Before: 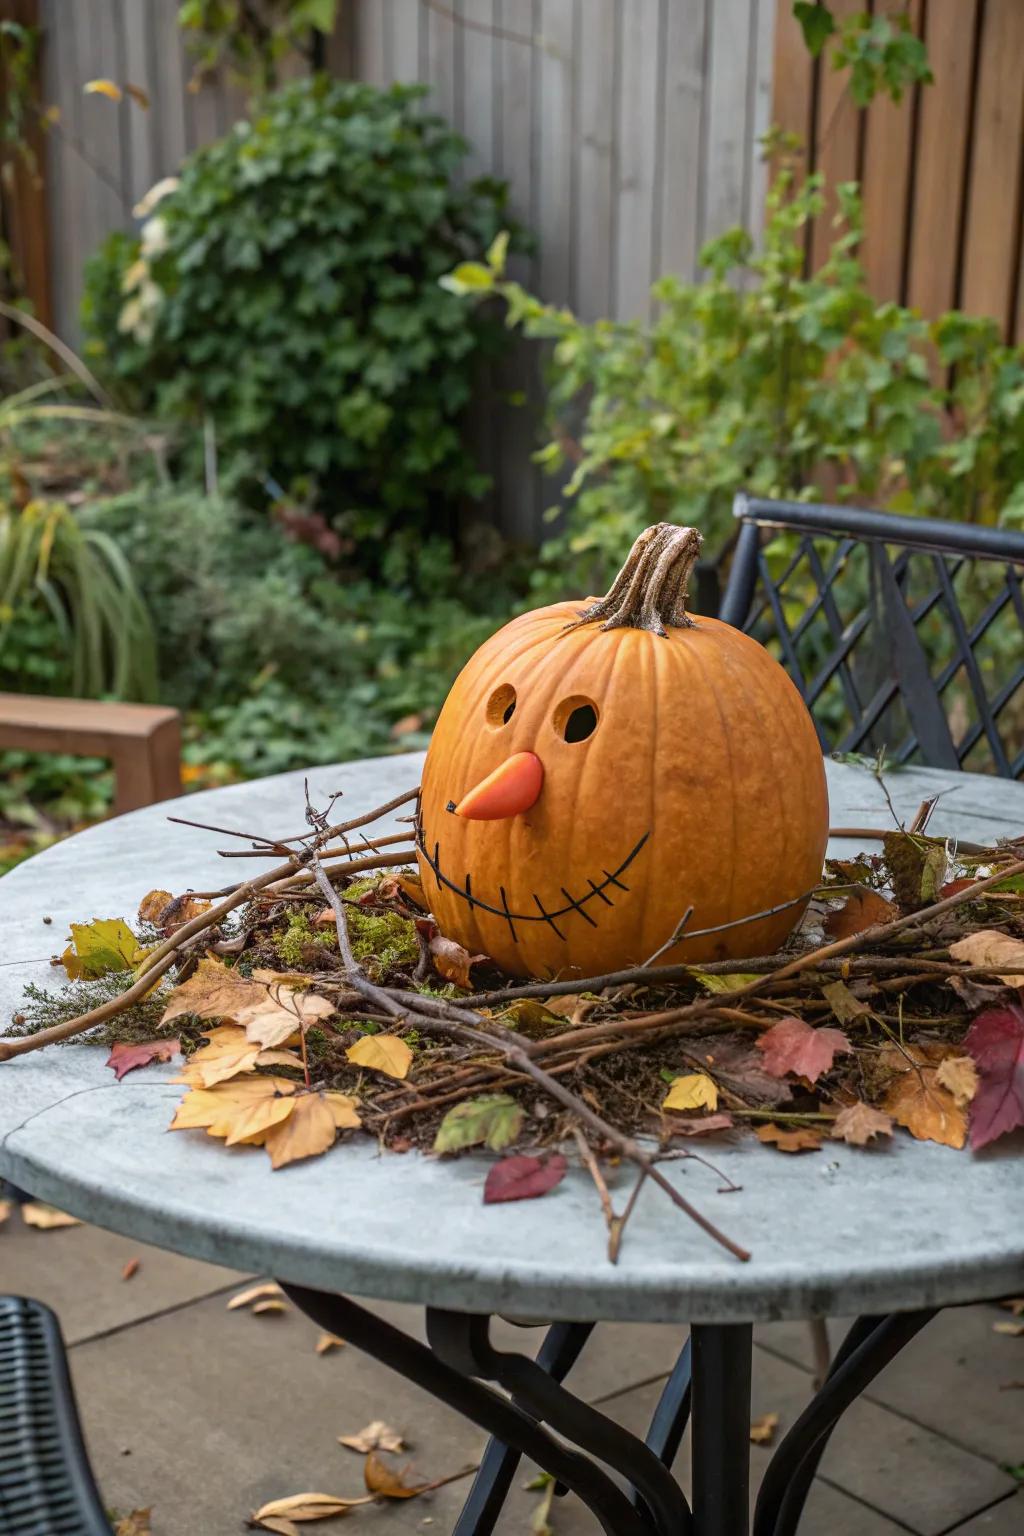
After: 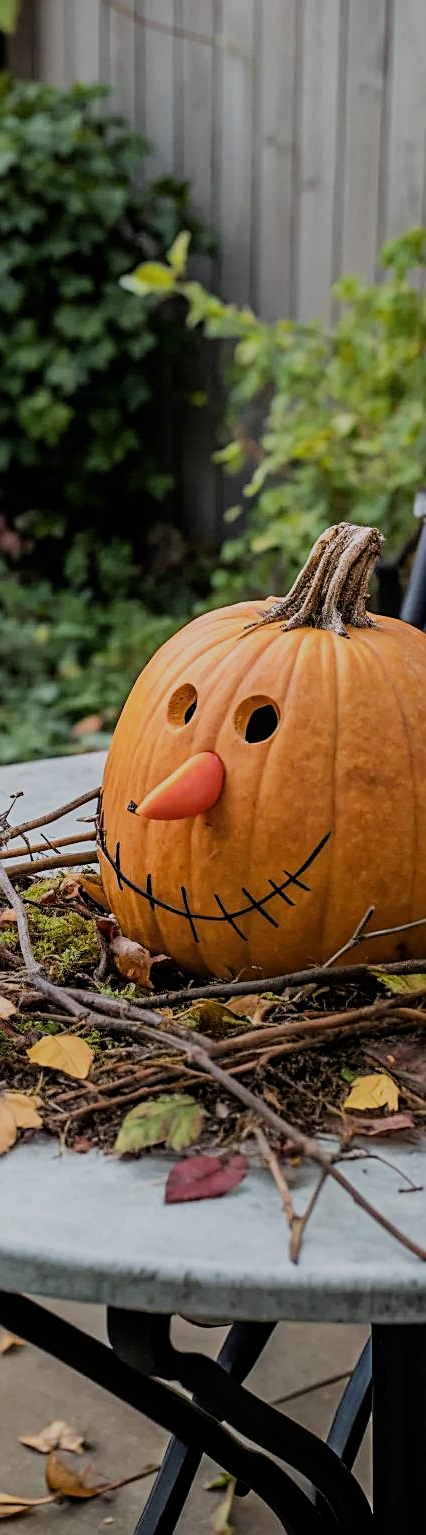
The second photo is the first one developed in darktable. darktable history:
exposure: compensate highlight preservation false
sharpen: on, module defaults
crop: left 31.229%, right 27.105%
filmic rgb: black relative exposure -9.22 EV, white relative exposure 6.77 EV, hardness 3.07, contrast 1.05
